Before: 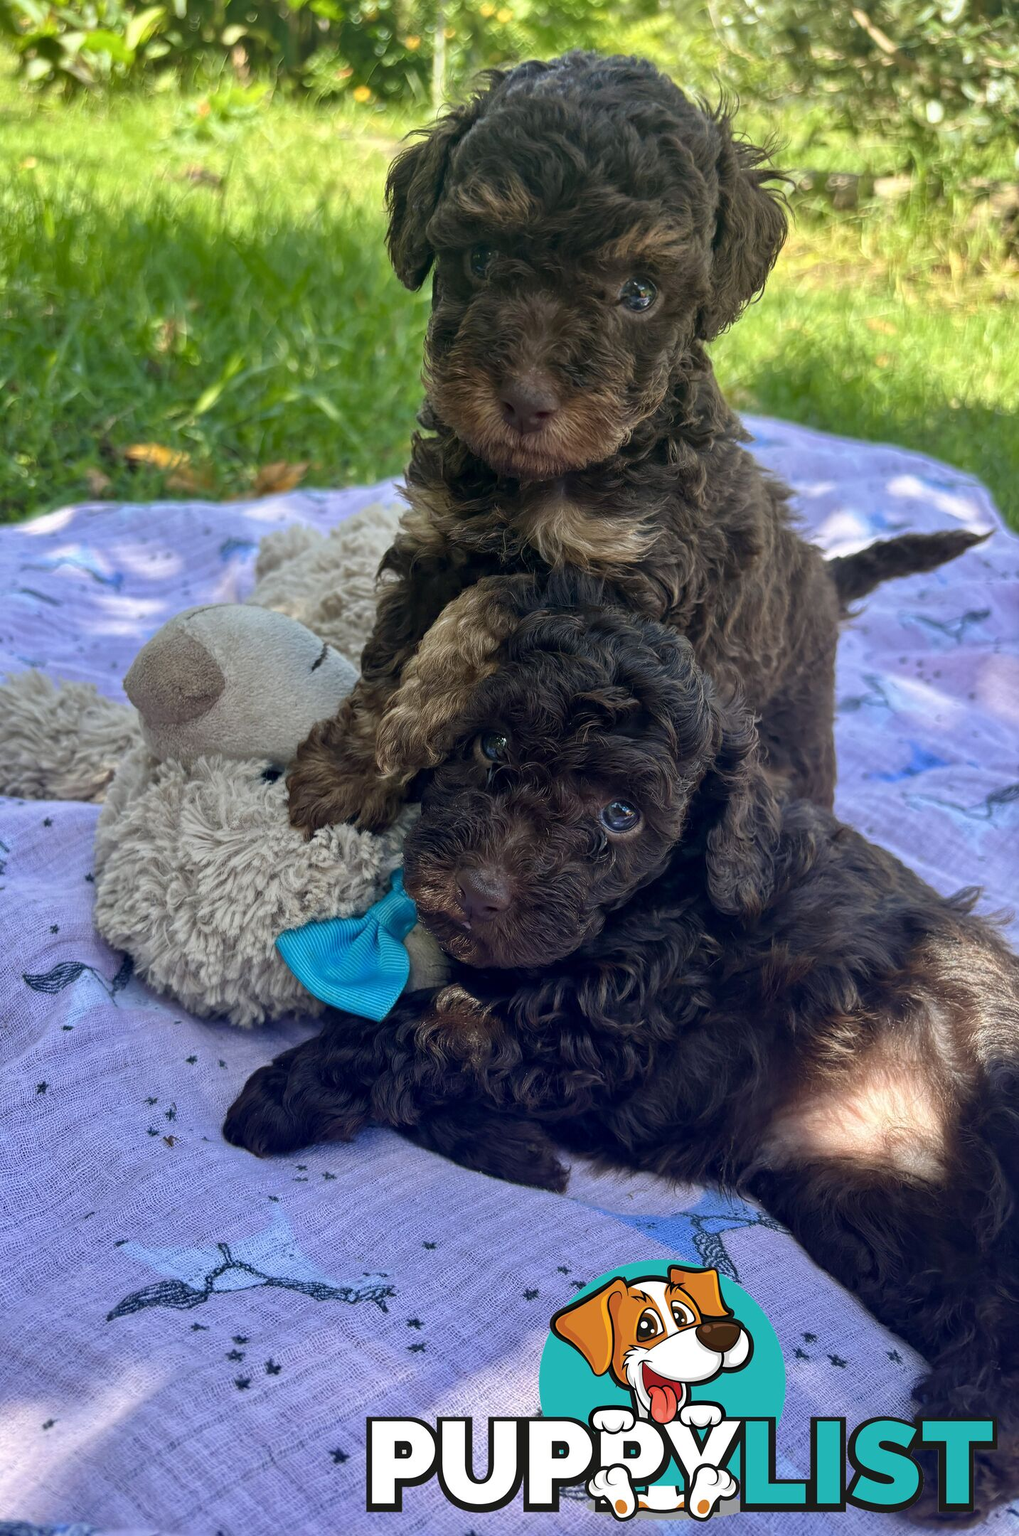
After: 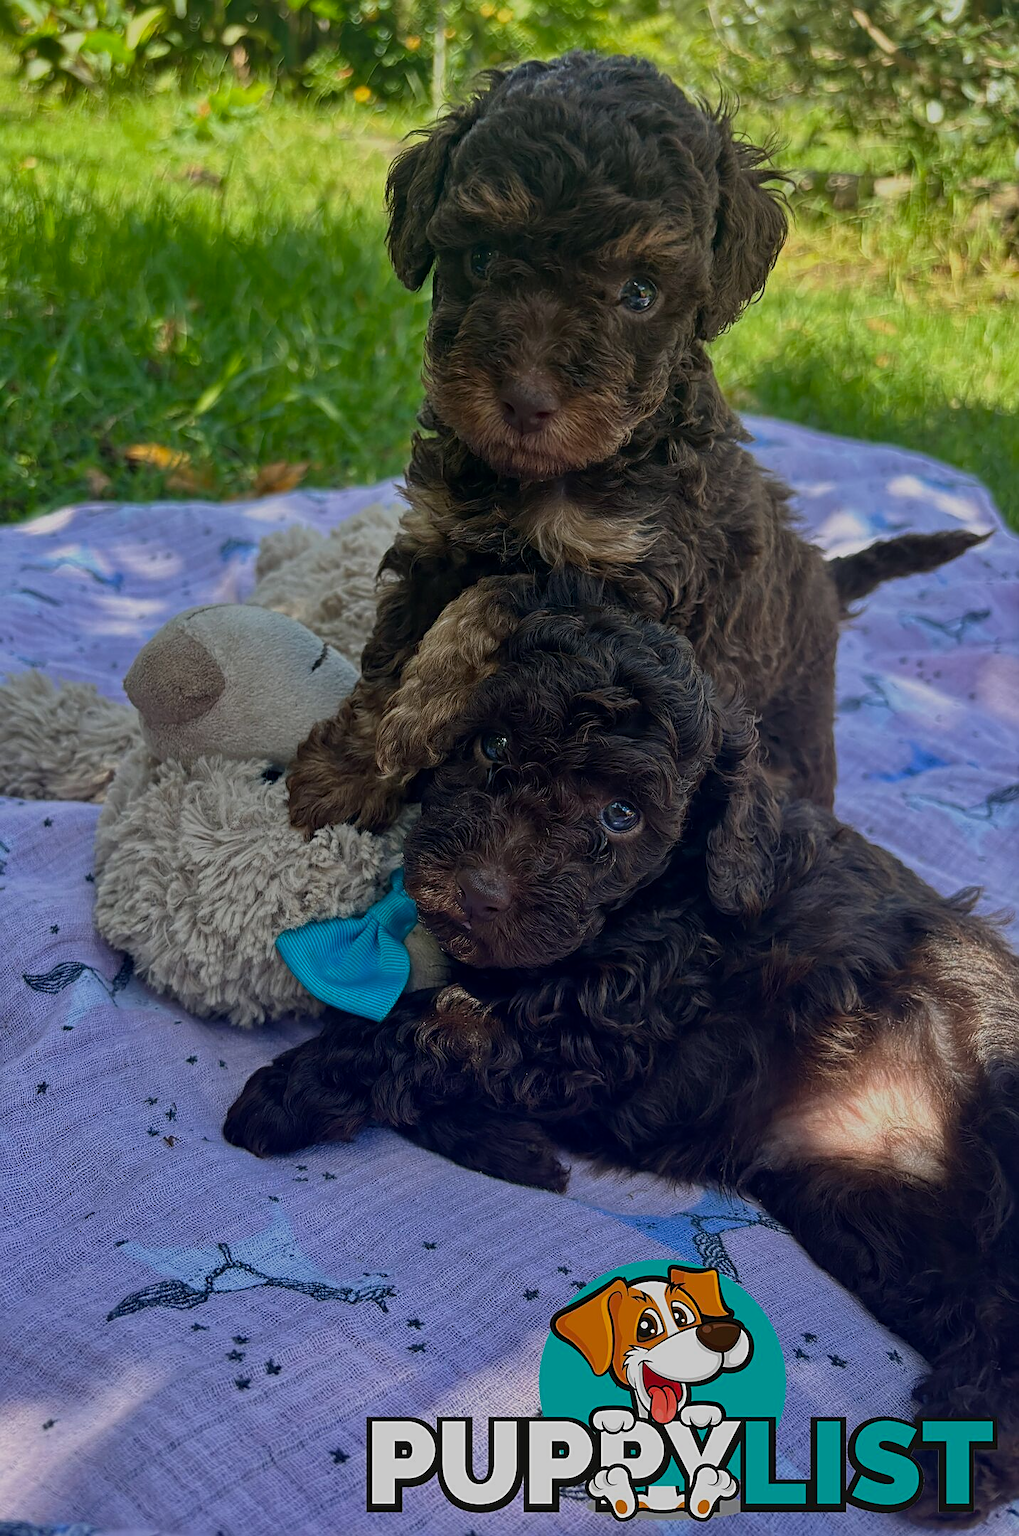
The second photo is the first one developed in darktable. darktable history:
sharpen: on, module defaults
exposure: black level correction 0, exposure -0.766 EV, compensate highlight preservation false
